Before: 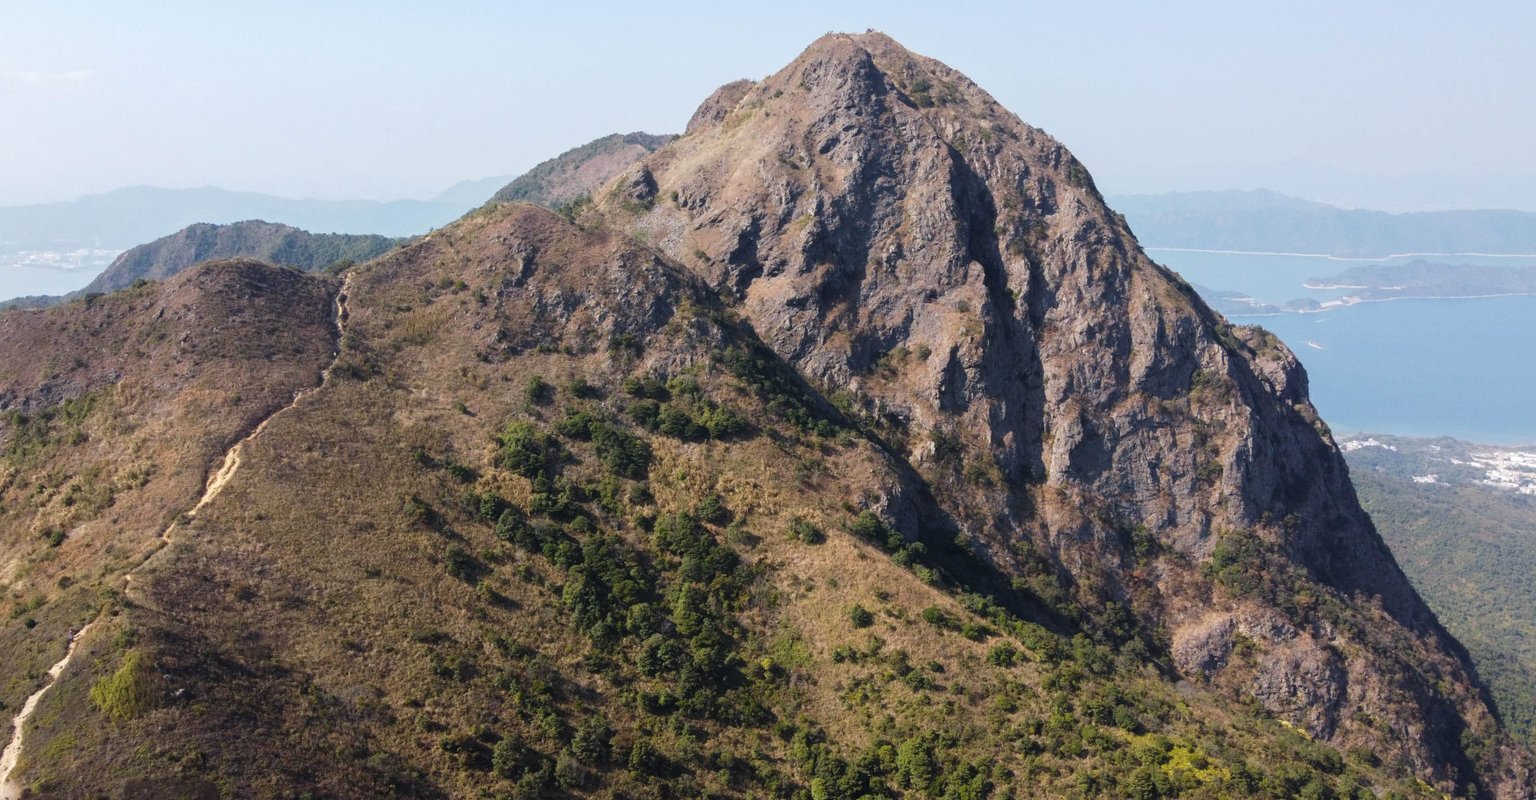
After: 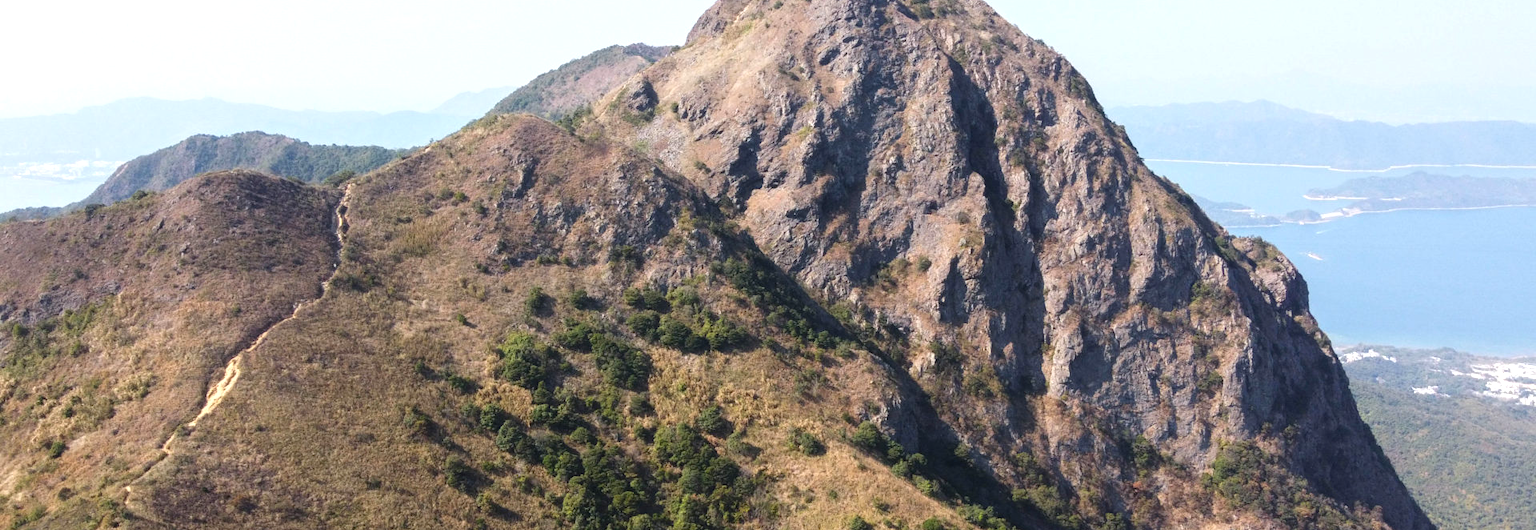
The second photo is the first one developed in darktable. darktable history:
crop: top 11.178%, bottom 22.48%
exposure: black level correction 0, exposure 0.499 EV, compensate highlight preservation false
